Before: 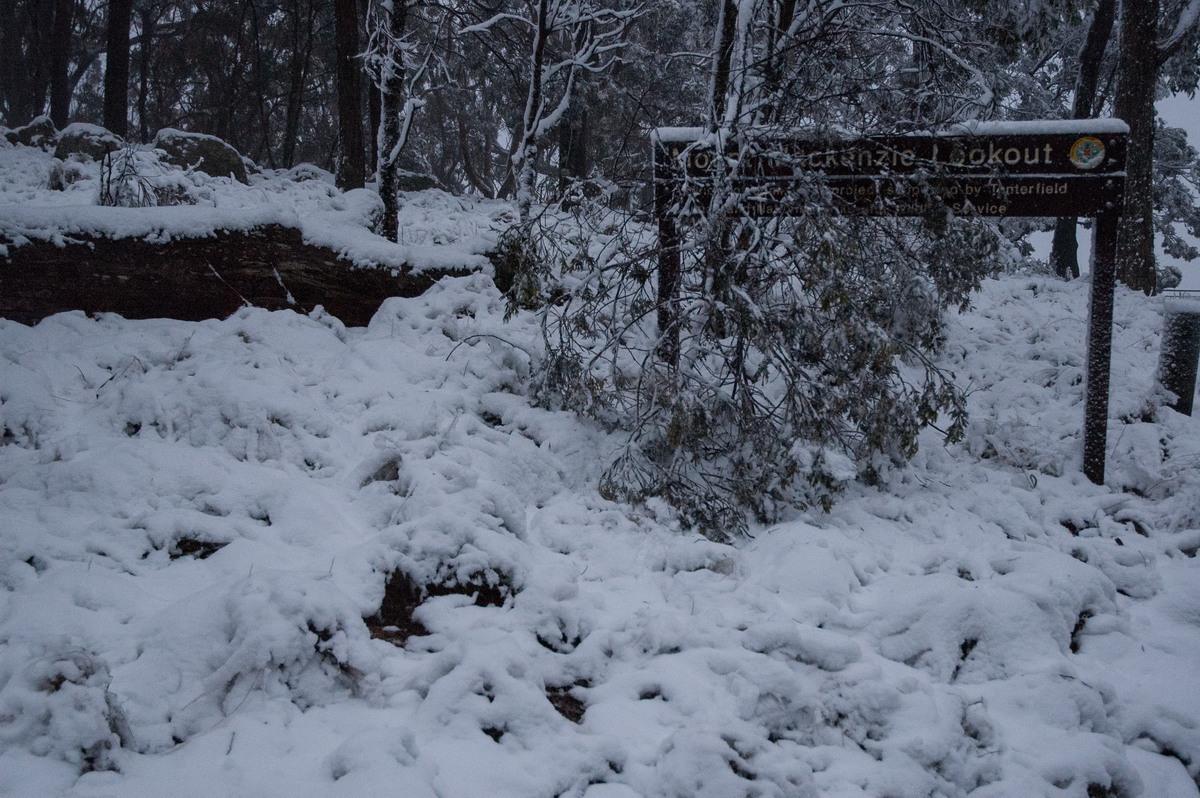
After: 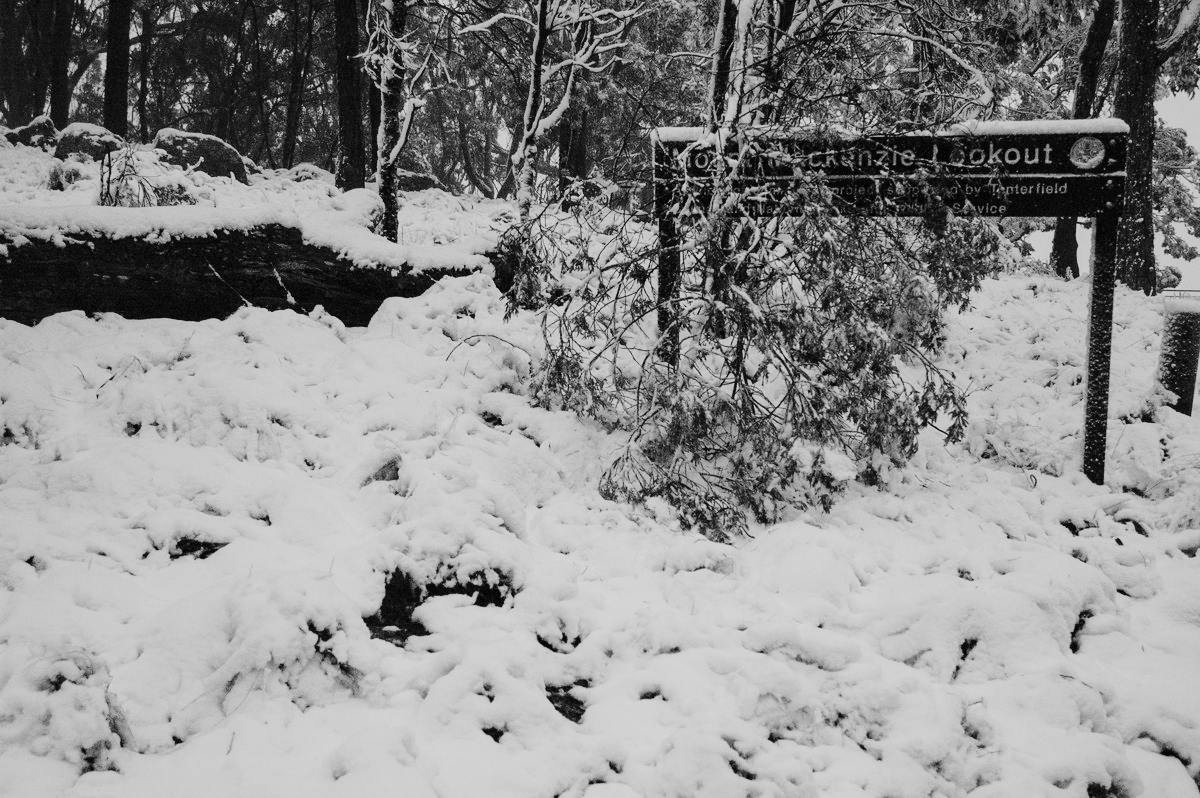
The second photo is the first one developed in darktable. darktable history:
tone equalizer: -7 EV 0.163 EV, -6 EV 0.56 EV, -5 EV 1.17 EV, -4 EV 1.33 EV, -3 EV 1.18 EV, -2 EV 0.6 EV, -1 EV 0.164 EV, edges refinement/feathering 500, mask exposure compensation -1.57 EV, preserve details no
base curve: curves: ch0 [(0, 0) (0.472, 0.508) (1, 1)], preserve colors none
contrast brightness saturation: saturation -0.984
